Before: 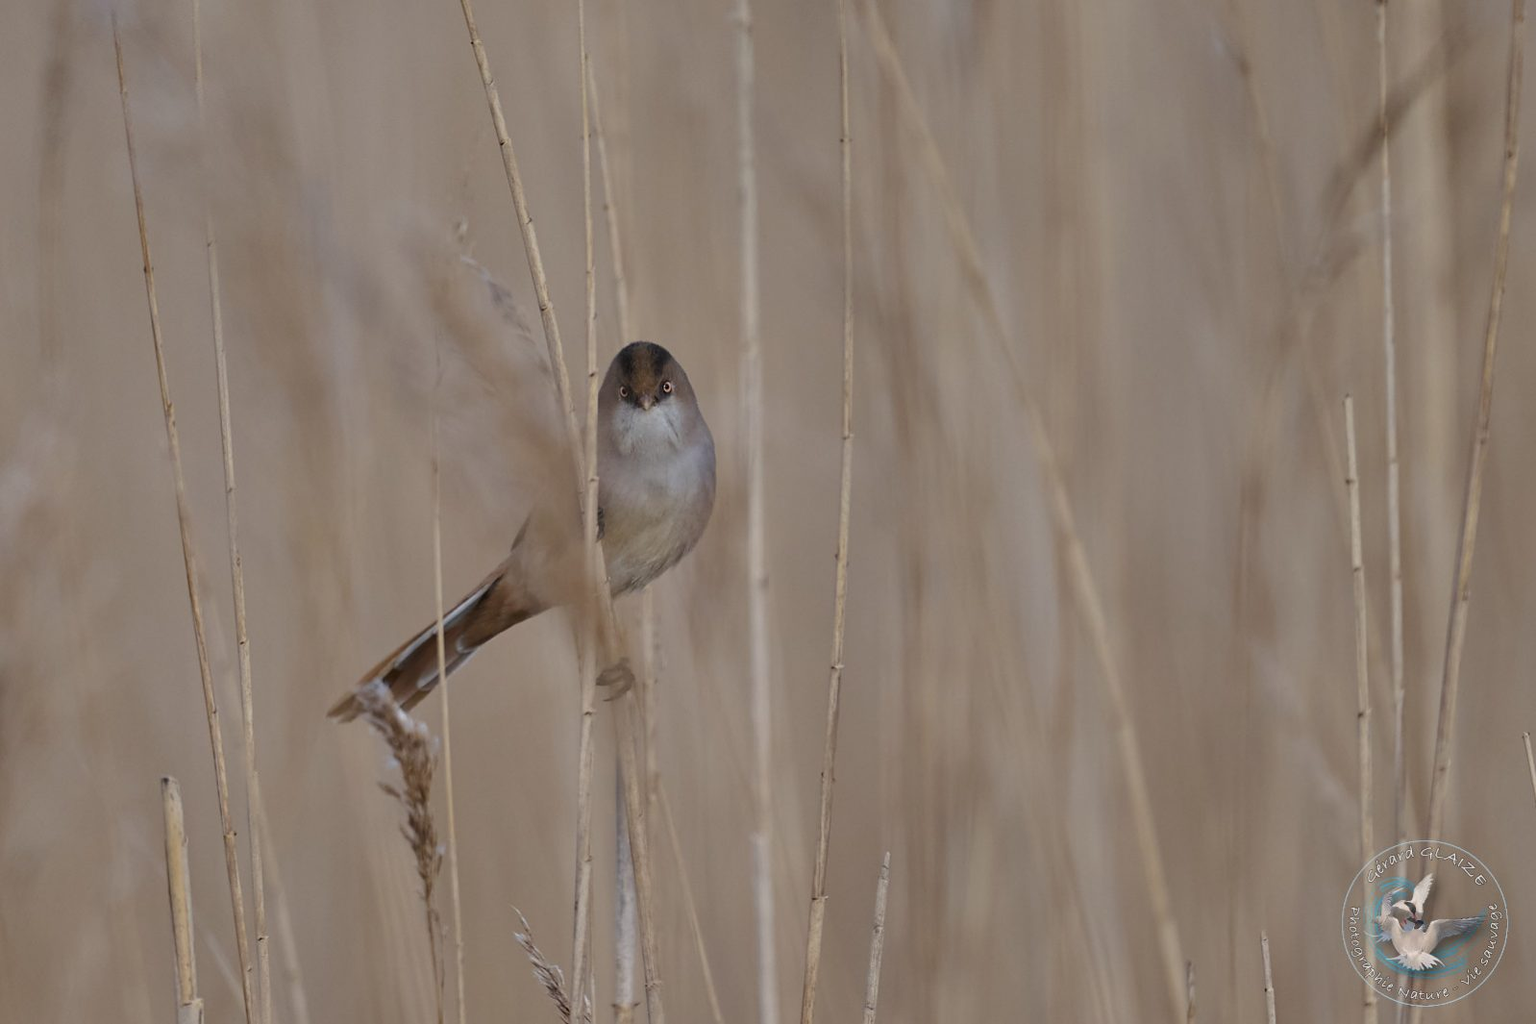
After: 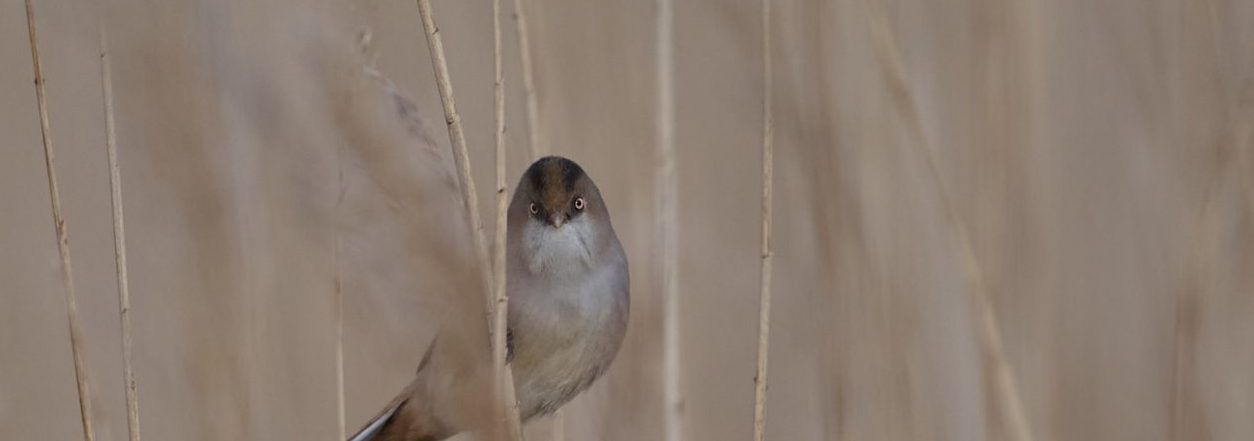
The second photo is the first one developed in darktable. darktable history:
crop: left 7.214%, top 18.732%, right 14.301%, bottom 39.788%
